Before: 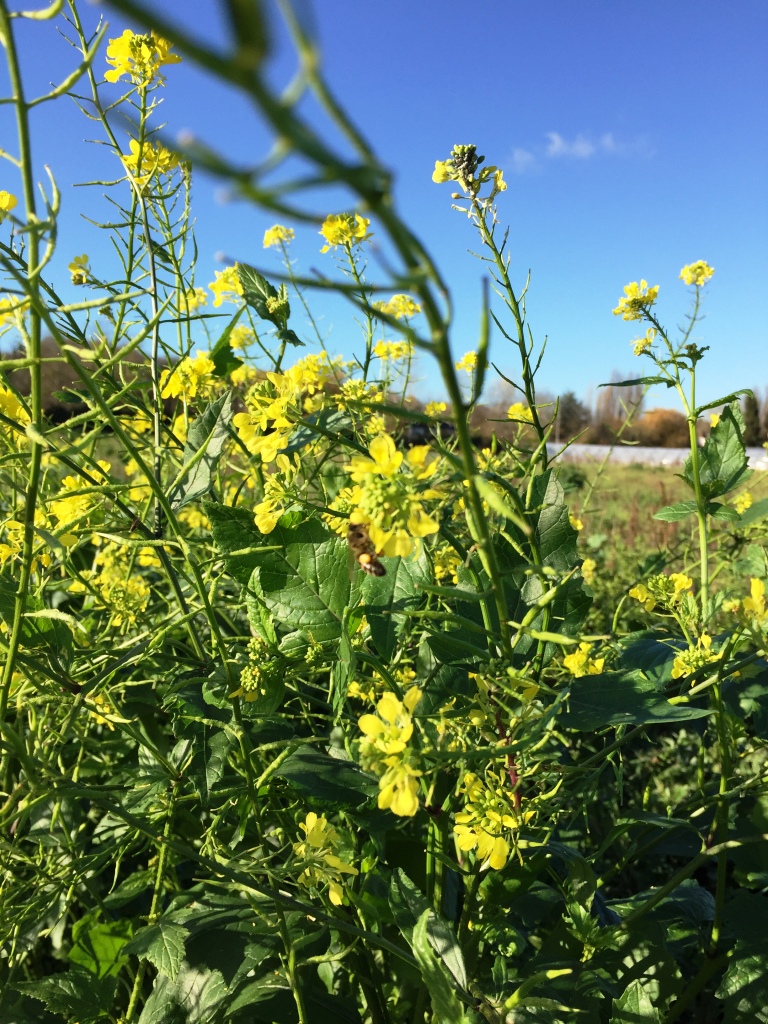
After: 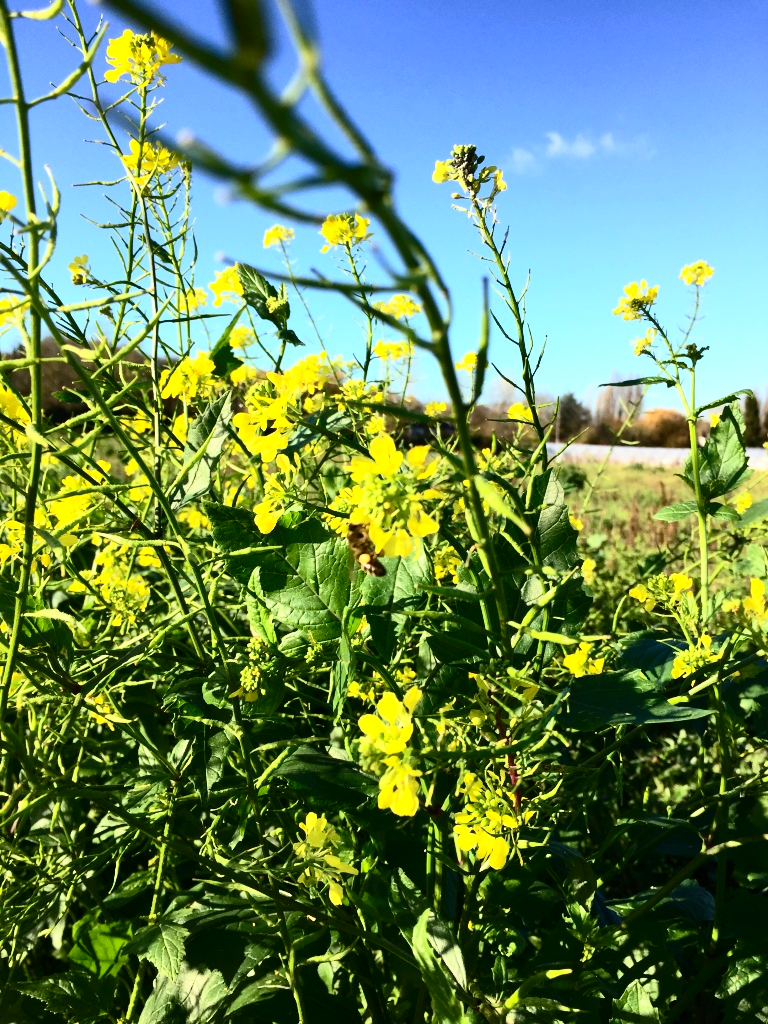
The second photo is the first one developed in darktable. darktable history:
contrast brightness saturation: contrast 0.399, brightness 0.1, saturation 0.21
